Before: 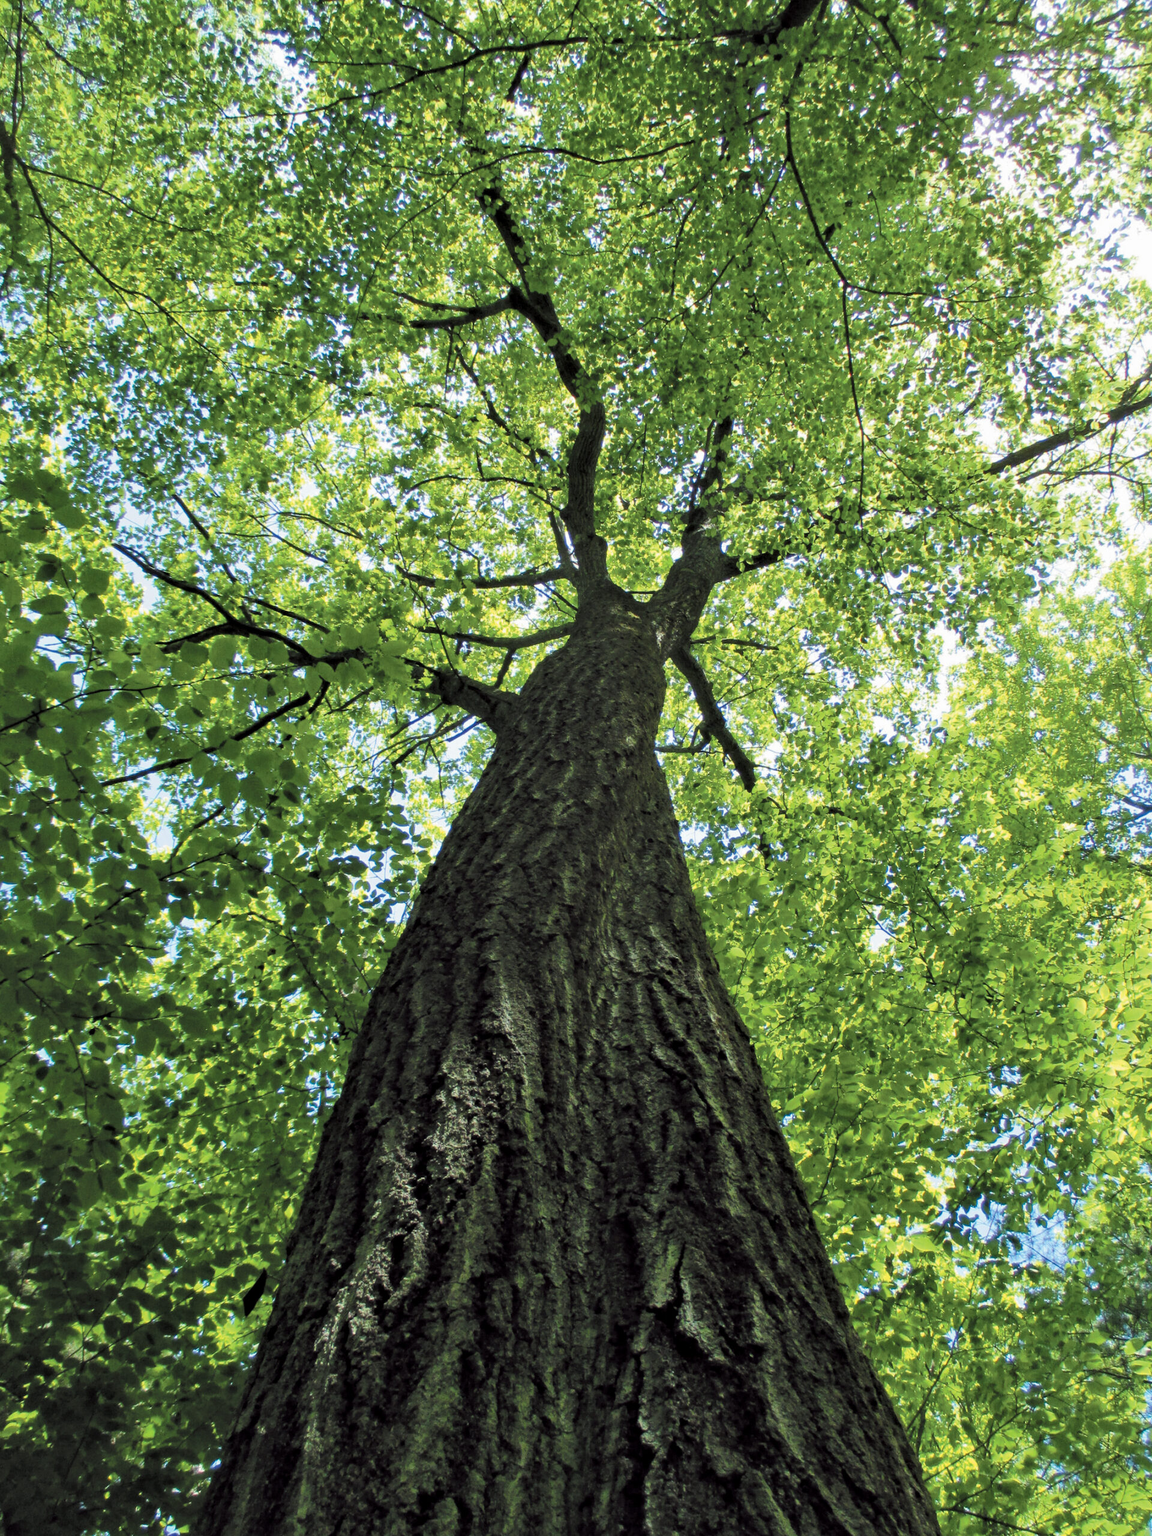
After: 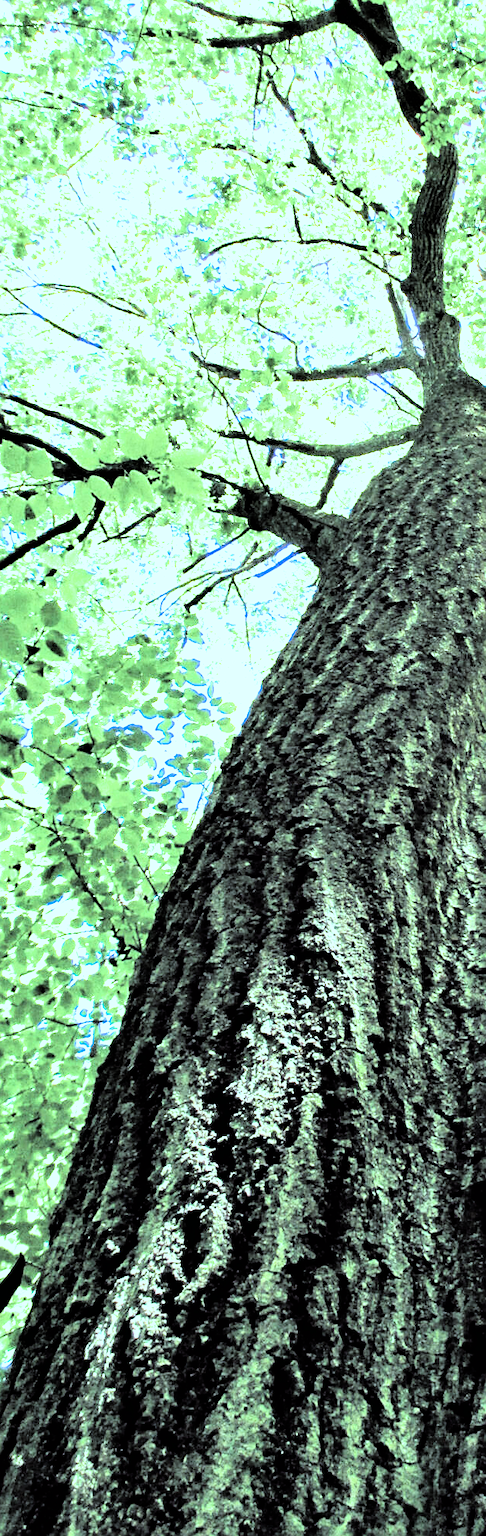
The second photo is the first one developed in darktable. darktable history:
tone equalizer: -7 EV 0.155 EV, -6 EV 0.617 EV, -5 EV 1.19 EV, -4 EV 1.36 EV, -3 EV 1.13 EV, -2 EV 0.6 EV, -1 EV 0.149 EV, edges refinement/feathering 500, mask exposure compensation -1.57 EV, preserve details no
crop and rotate: left 21.52%, top 18.947%, right 45.486%, bottom 3.007%
filmic rgb: black relative exposure -8.19 EV, white relative exposure 2.2 EV, target white luminance 99.983%, hardness 7.1, latitude 75.7%, contrast 1.316, highlights saturation mix -2.6%, shadows ↔ highlights balance 30.3%
exposure: black level correction 0, exposure 1.102 EV, compensate highlight preservation false
color correction: highlights a* -10.17, highlights b* -9.83
sharpen: on, module defaults
